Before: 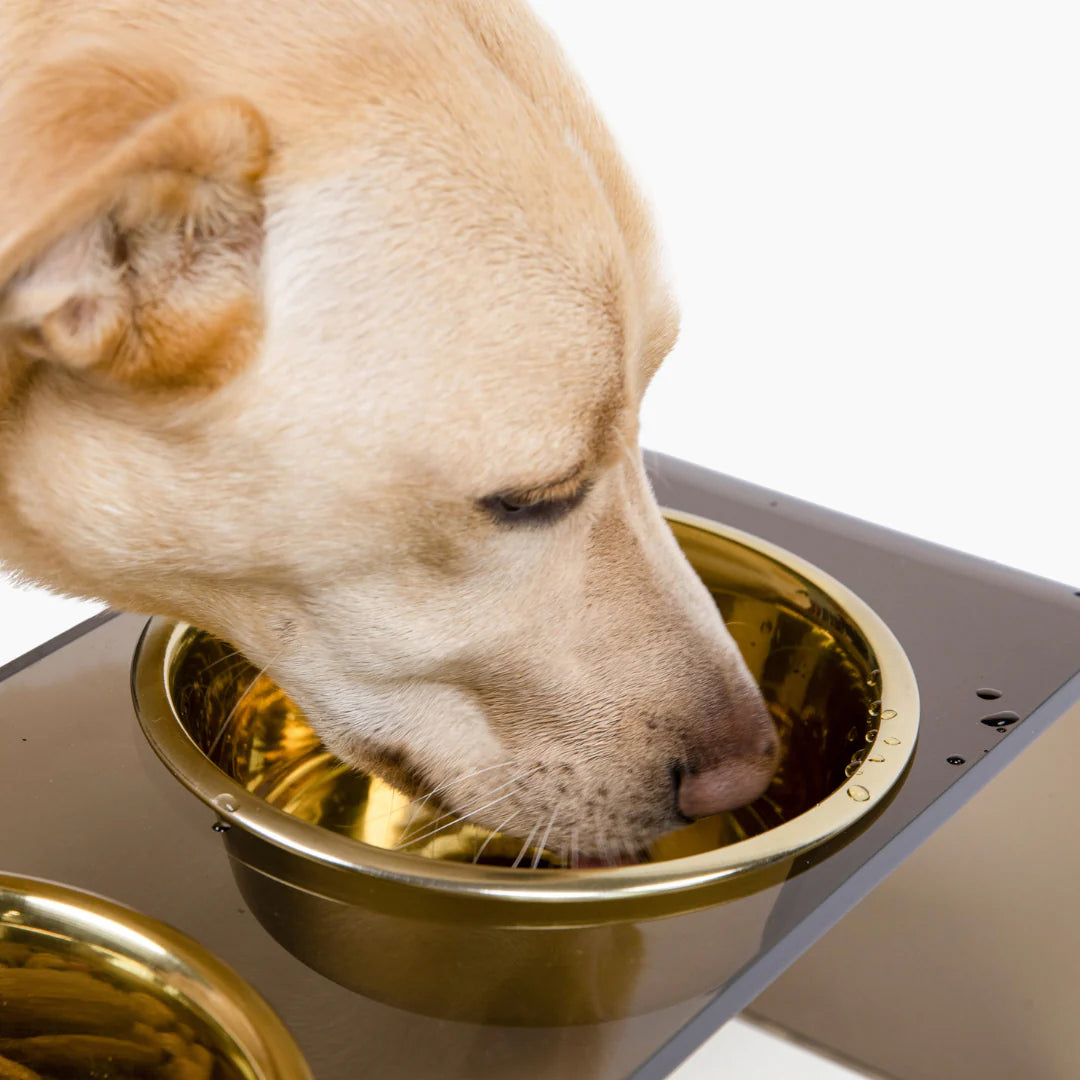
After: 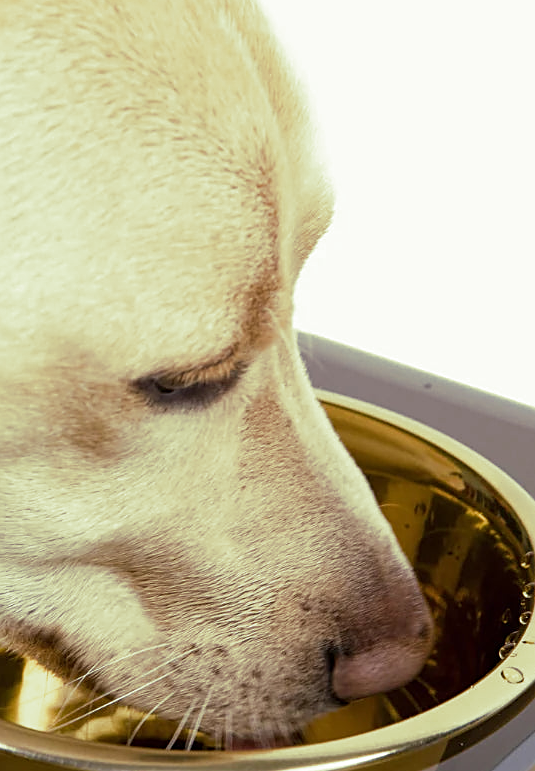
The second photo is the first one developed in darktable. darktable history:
sharpen: on, module defaults
crop: left 32.075%, top 10.976%, right 18.355%, bottom 17.596%
split-toning: shadows › hue 290.82°, shadows › saturation 0.34, highlights › saturation 0.38, balance 0, compress 50%
